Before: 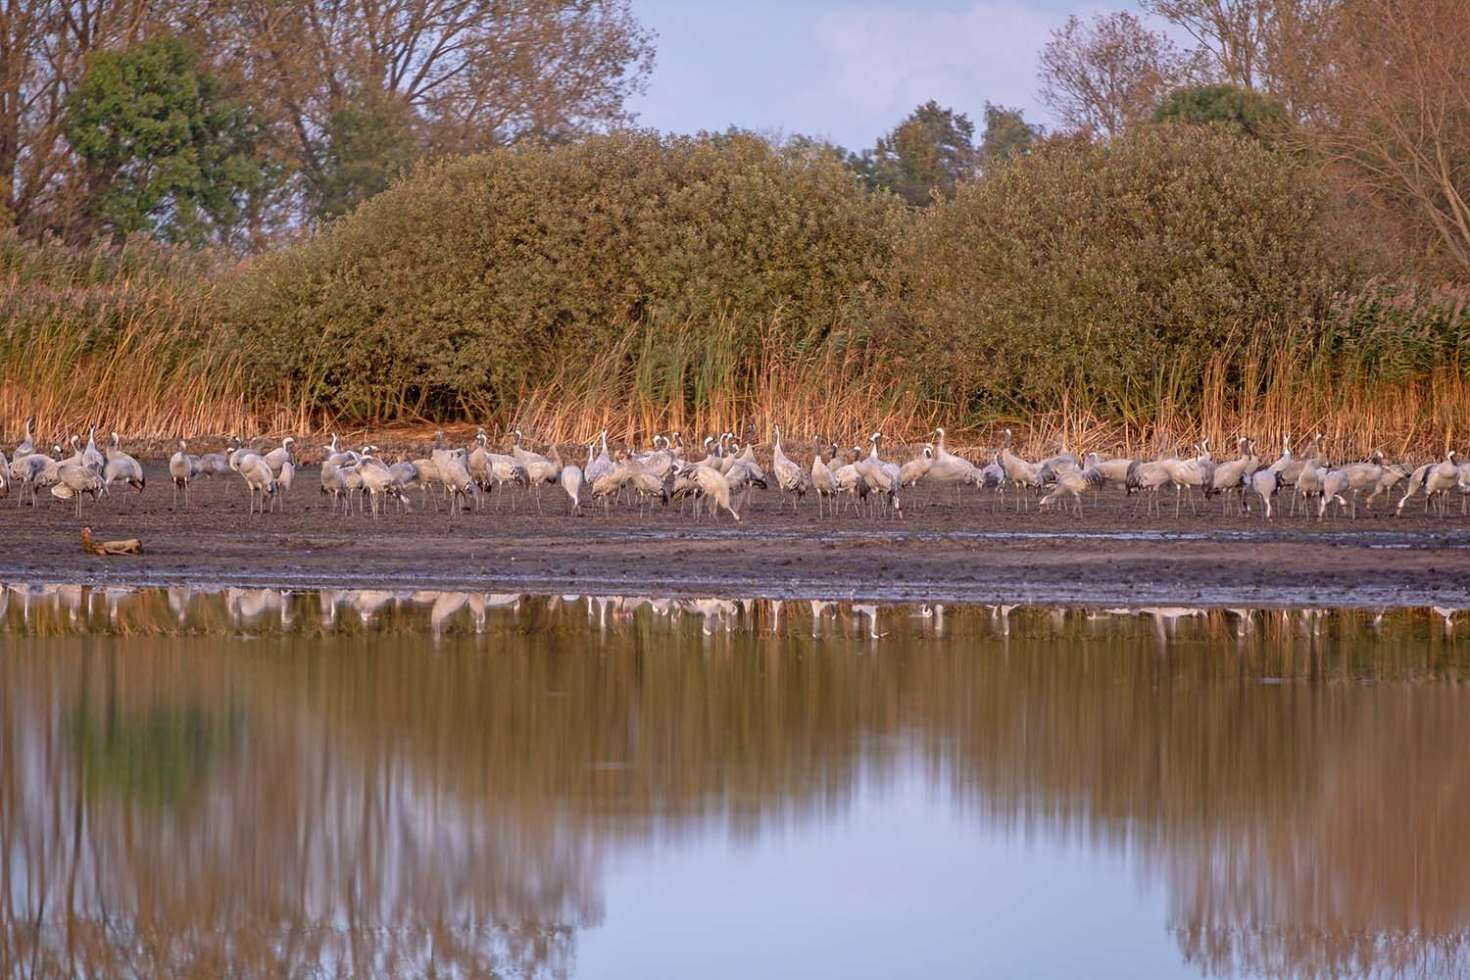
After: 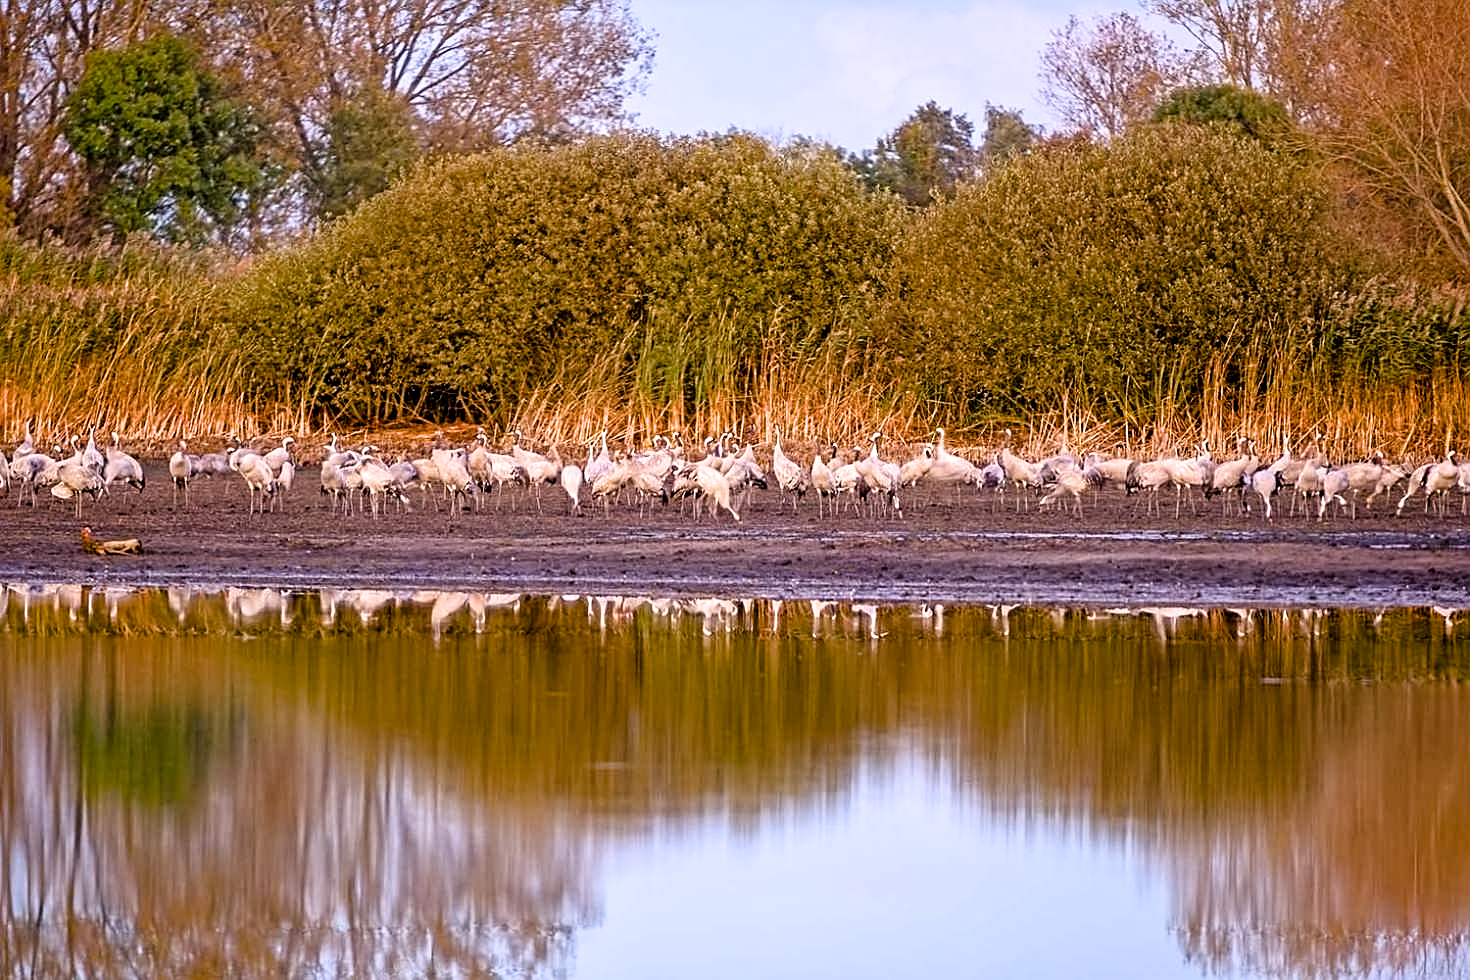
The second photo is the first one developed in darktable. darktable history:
filmic rgb: black relative exposure -6.39 EV, white relative exposure 2.43 EV, threshold 2.94 EV, target white luminance 99.886%, hardness 5.26, latitude 0.35%, contrast 1.425, highlights saturation mix 2.28%, enable highlight reconstruction true
tone equalizer: -8 EV -0.399 EV, -7 EV -0.408 EV, -6 EV -0.313 EV, -5 EV -0.187 EV, -3 EV 0.2 EV, -2 EV 0.311 EV, -1 EV 0.394 EV, +0 EV 0.395 EV
contrast equalizer: y [[0.5 ×6], [0.5 ×6], [0.5 ×6], [0 ×6], [0, 0.039, 0.251, 0.29, 0.293, 0.292]]
color balance rgb: power › hue 61.22°, linear chroma grading › global chroma 15.086%, perceptual saturation grading › global saturation 24.036%, perceptual saturation grading › highlights -23.86%, perceptual saturation grading › mid-tones 23.739%, perceptual saturation grading › shadows 40.295%, global vibrance 20%
sharpen: on, module defaults
